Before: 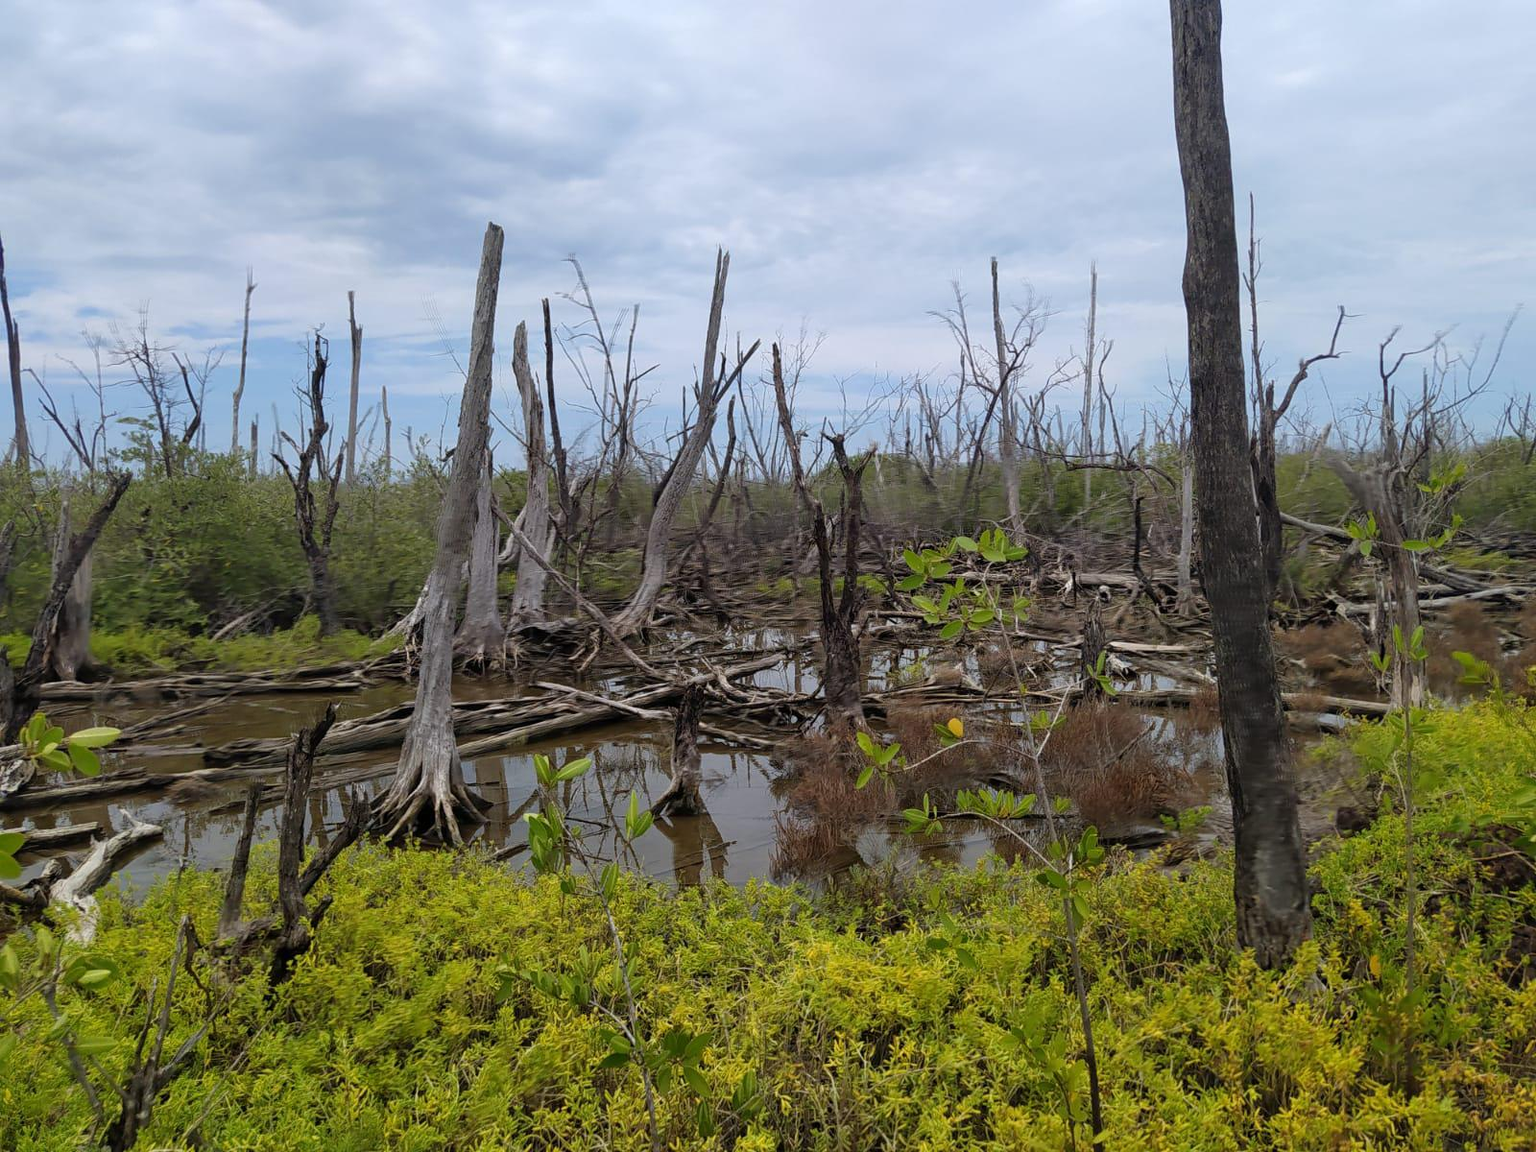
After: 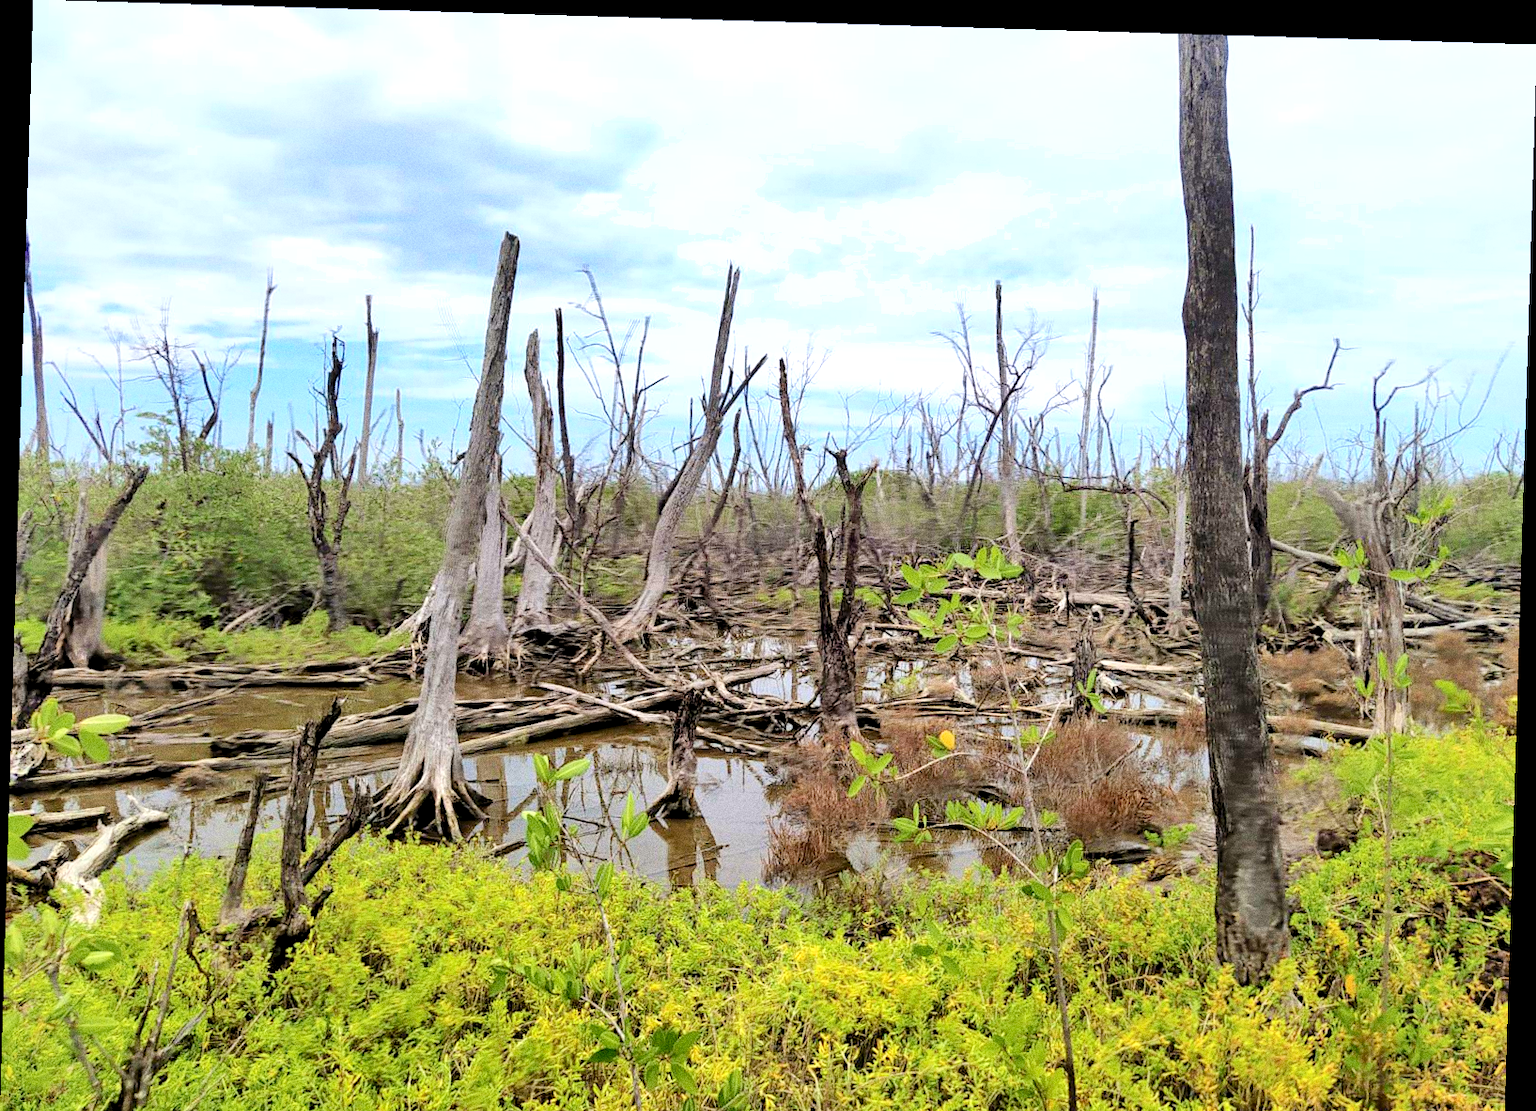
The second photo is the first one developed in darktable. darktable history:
tone curve: curves: ch0 [(0, 0.01) (0.052, 0.045) (0.136, 0.133) (0.275, 0.35) (0.43, 0.54) (0.676, 0.751) (0.89, 0.919) (1, 1)]; ch1 [(0, 0) (0.094, 0.081) (0.285, 0.299) (0.385, 0.403) (0.447, 0.429) (0.495, 0.496) (0.544, 0.552) (0.589, 0.612) (0.722, 0.728) (1, 1)]; ch2 [(0, 0) (0.257, 0.217) (0.43, 0.421) (0.498, 0.507) (0.531, 0.544) (0.56, 0.579) (0.625, 0.642) (1, 1)], color space Lab, independent channels, preserve colors none
grain: coarseness 0.09 ISO, strength 40%
exposure: exposure 0.217 EV, compensate highlight preservation false
shadows and highlights: shadows 60, soften with gaussian
levels: black 3.83%, white 90.64%, levels [0.044, 0.416, 0.908]
local contrast: highlights 100%, shadows 100%, detail 120%, midtone range 0.2
rotate and perspective: rotation 1.72°, automatic cropping off
crop and rotate: top 0%, bottom 5.097%
